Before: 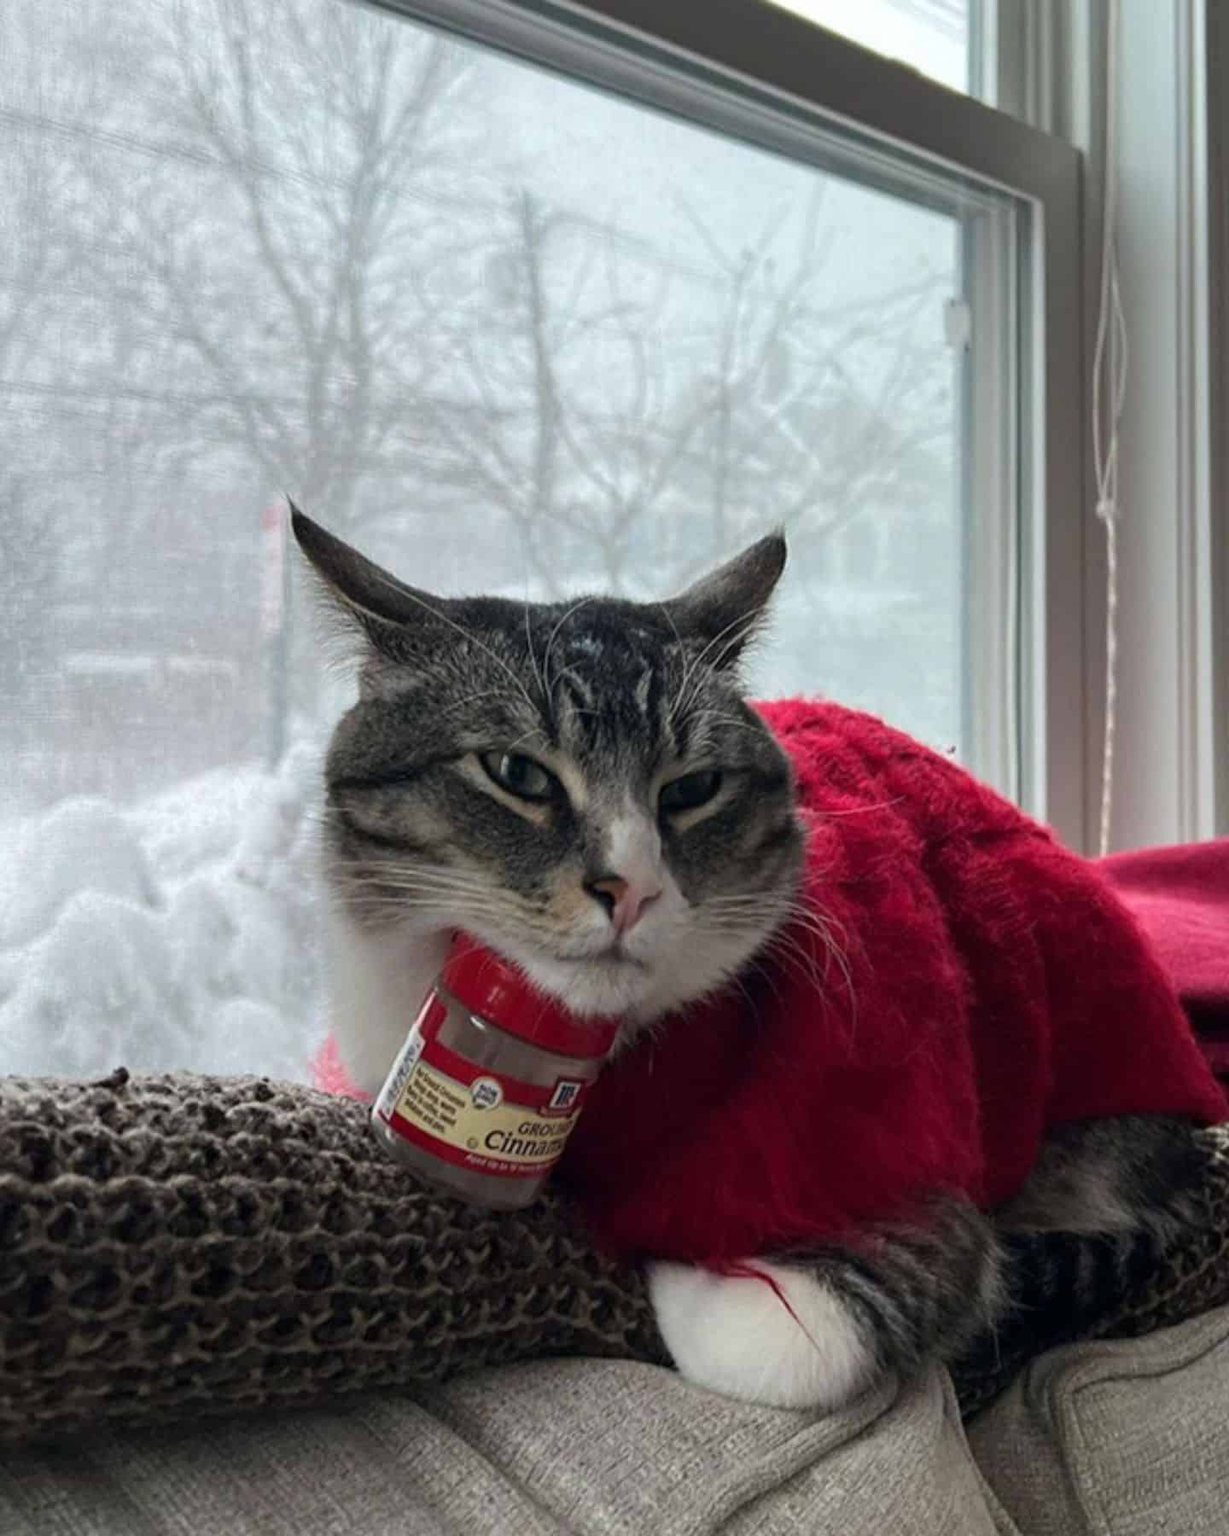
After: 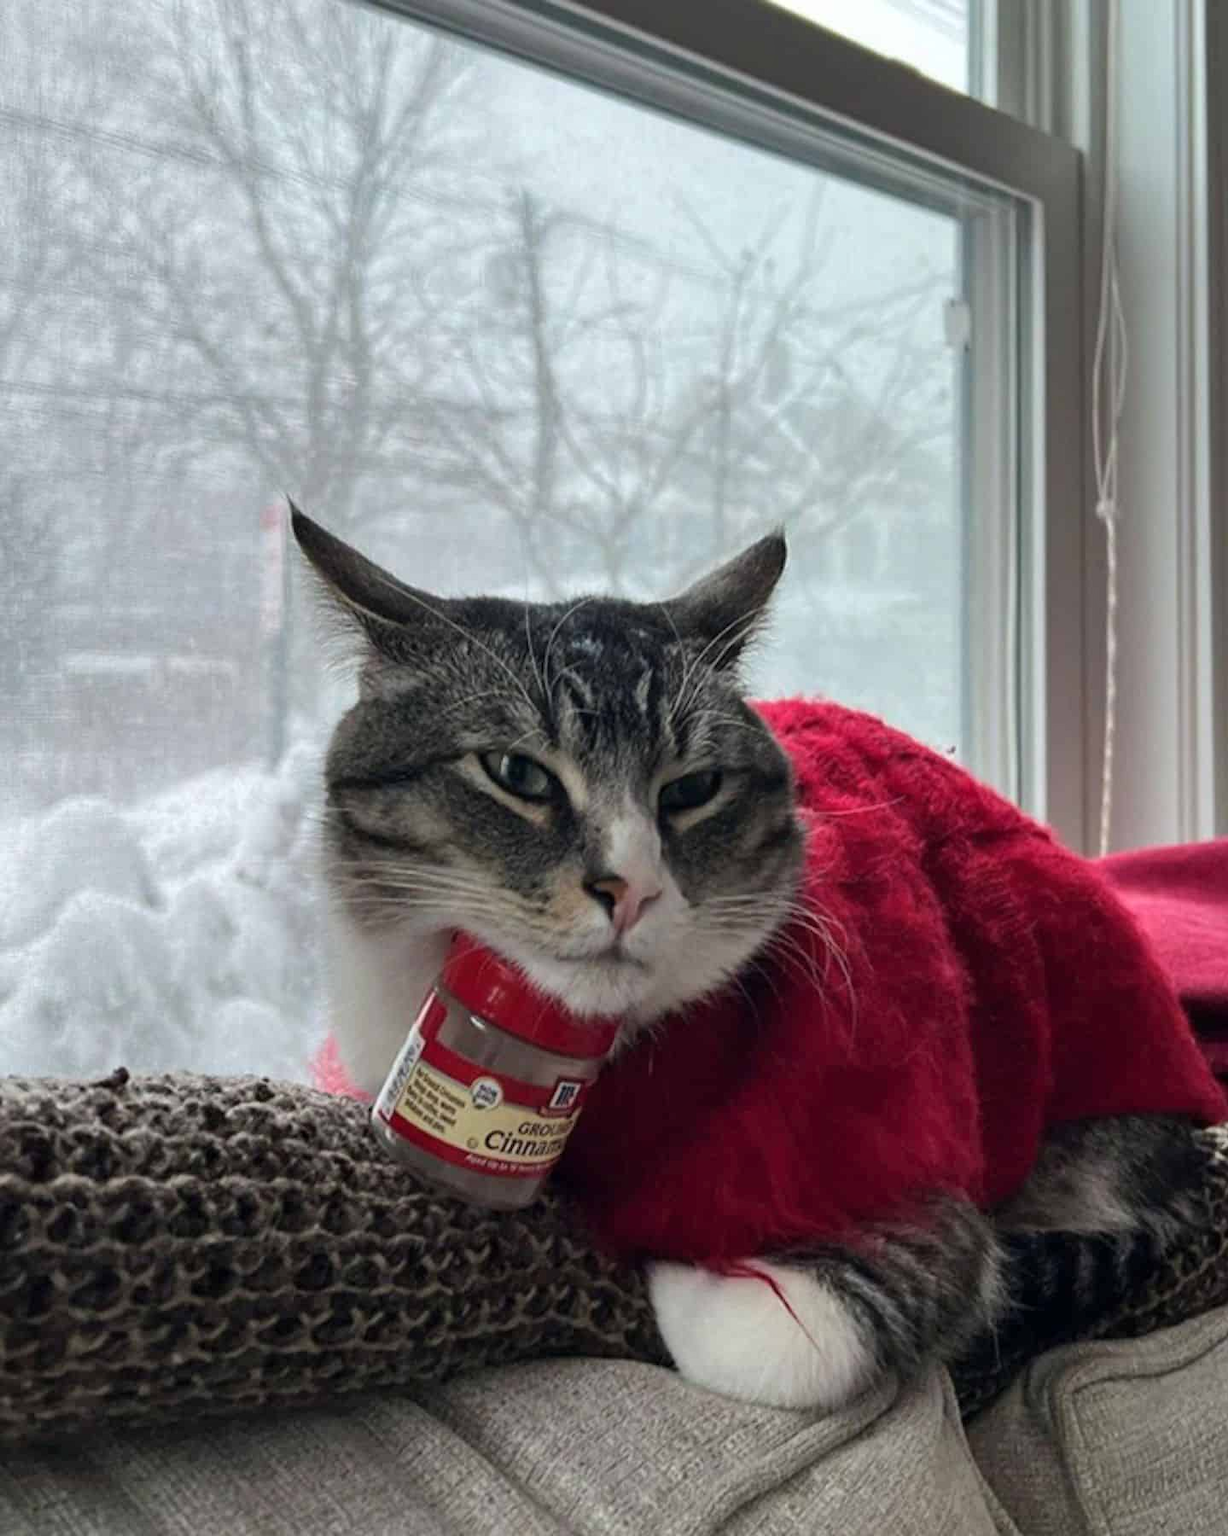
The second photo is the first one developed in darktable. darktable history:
shadows and highlights: shadows 37.06, highlights -28.05, soften with gaussian
